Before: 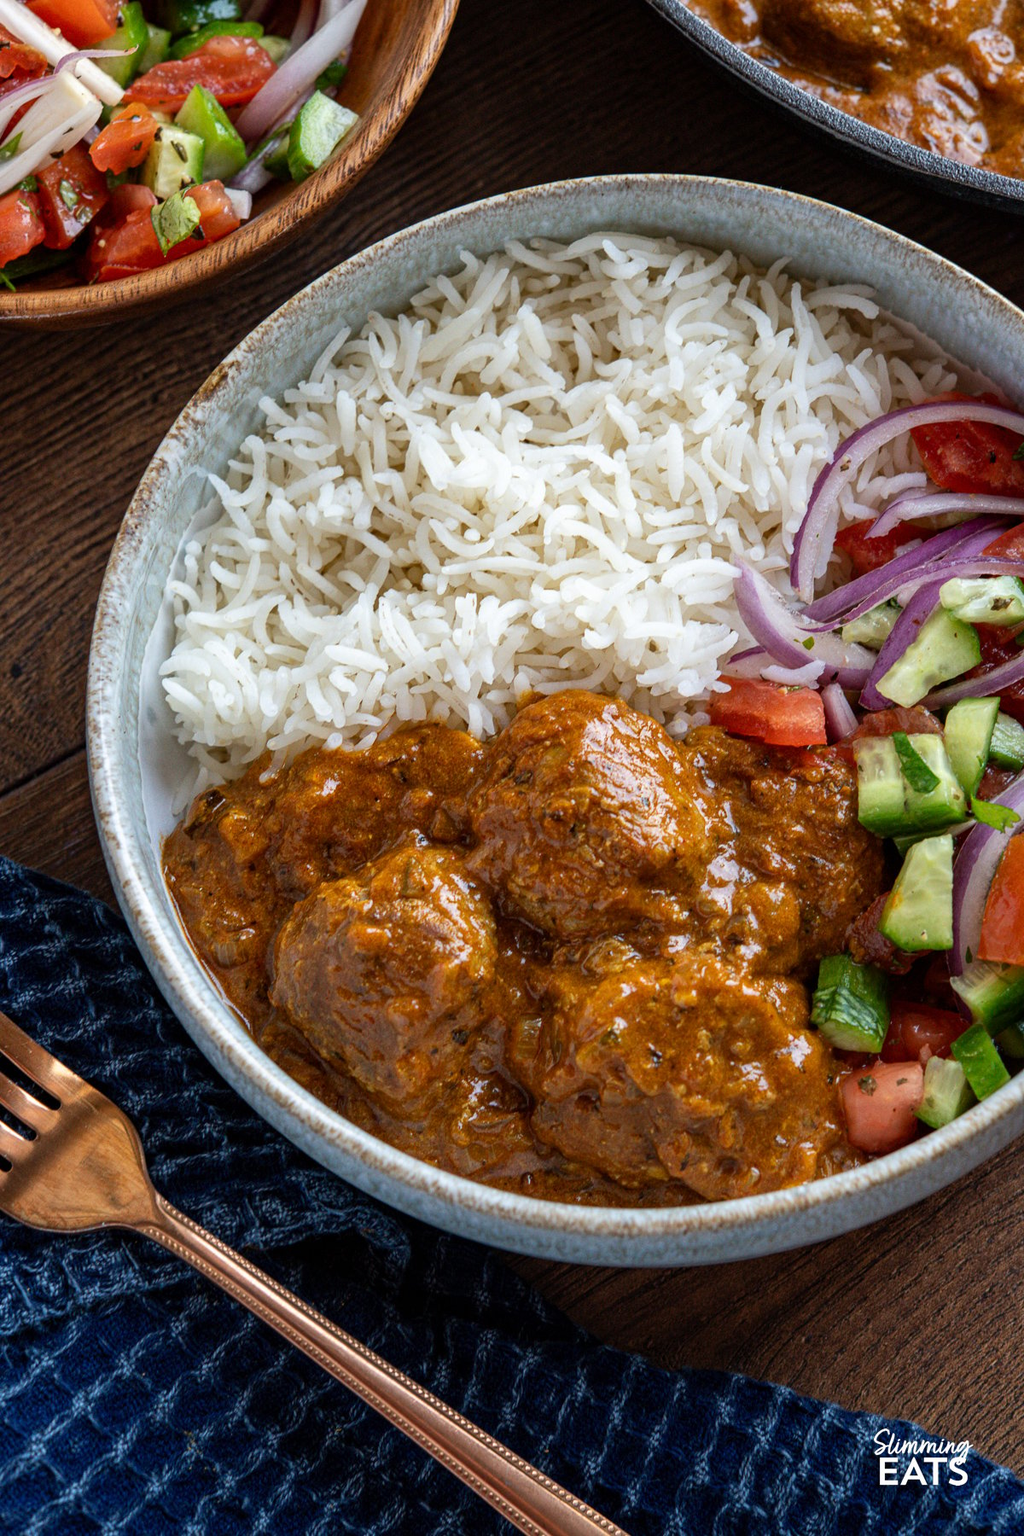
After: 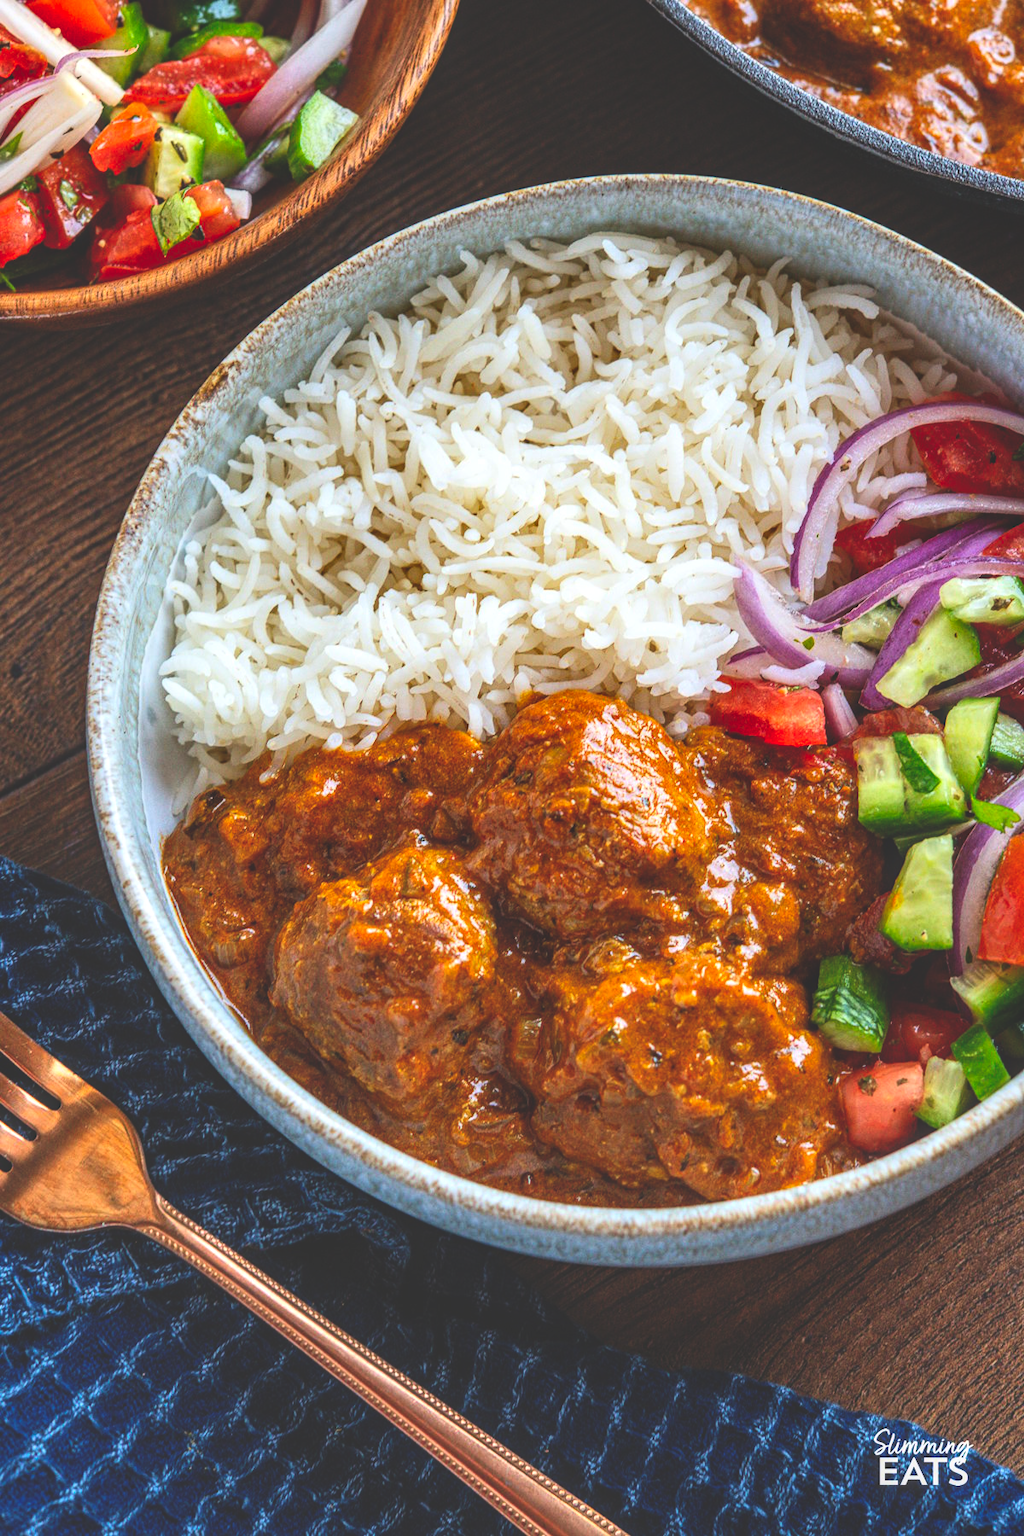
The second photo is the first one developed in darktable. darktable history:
contrast brightness saturation: contrast 0.196, brightness 0.201, saturation 0.806
exposure: black level correction -0.037, exposure -0.495 EV, compensate highlight preservation false
local contrast: detail 142%
